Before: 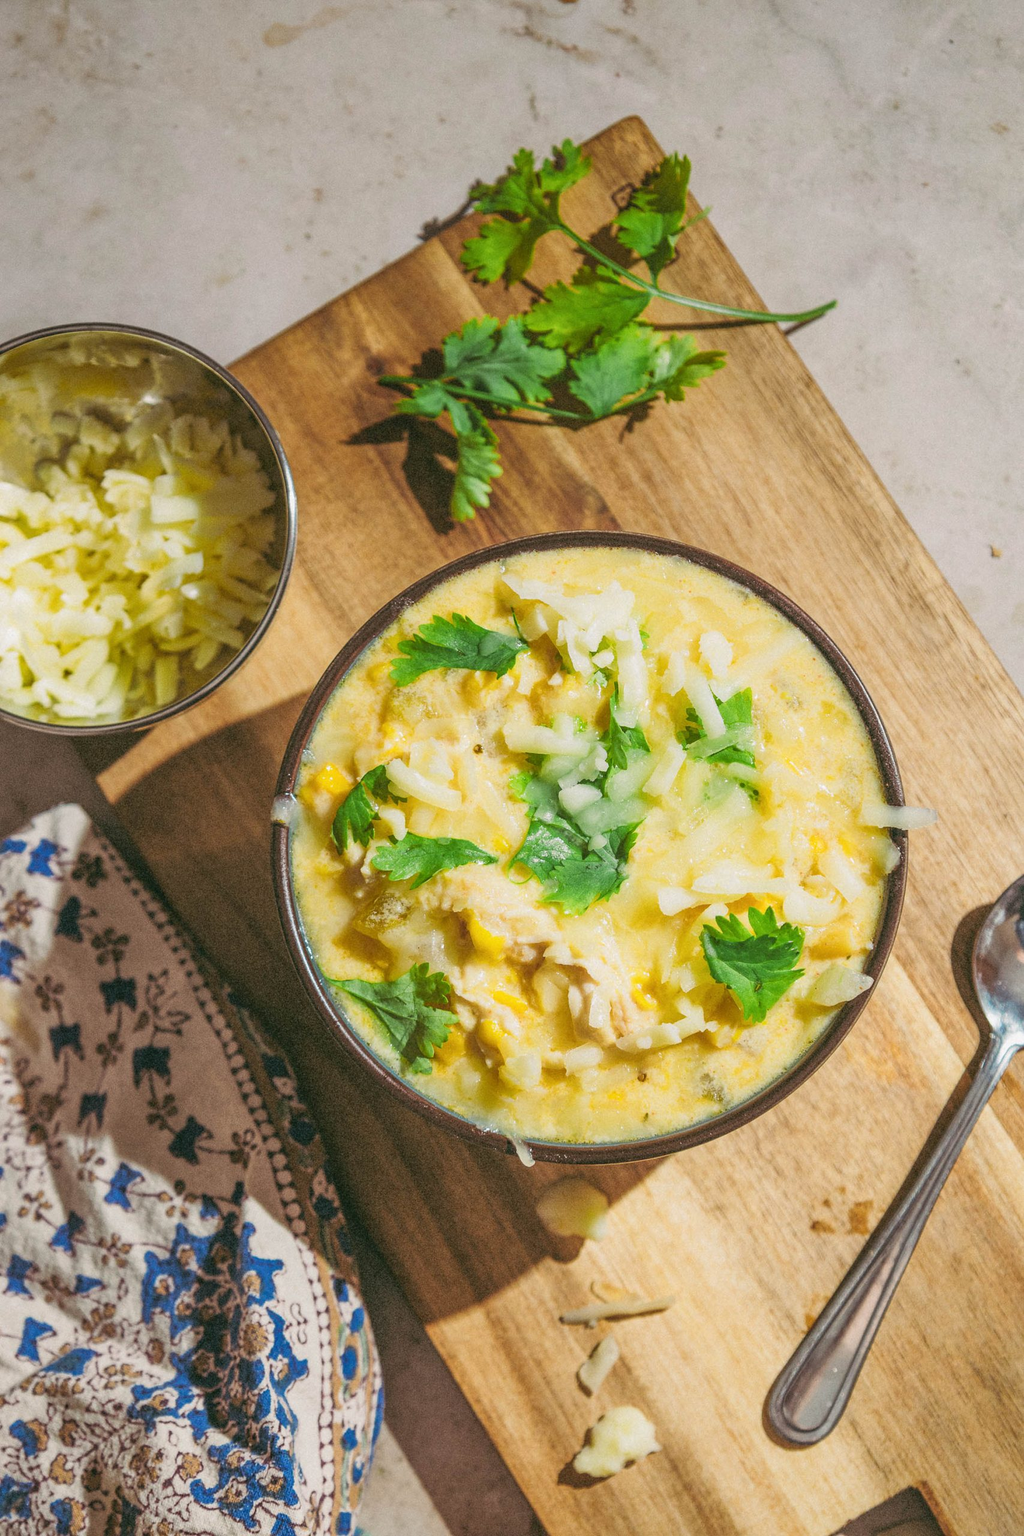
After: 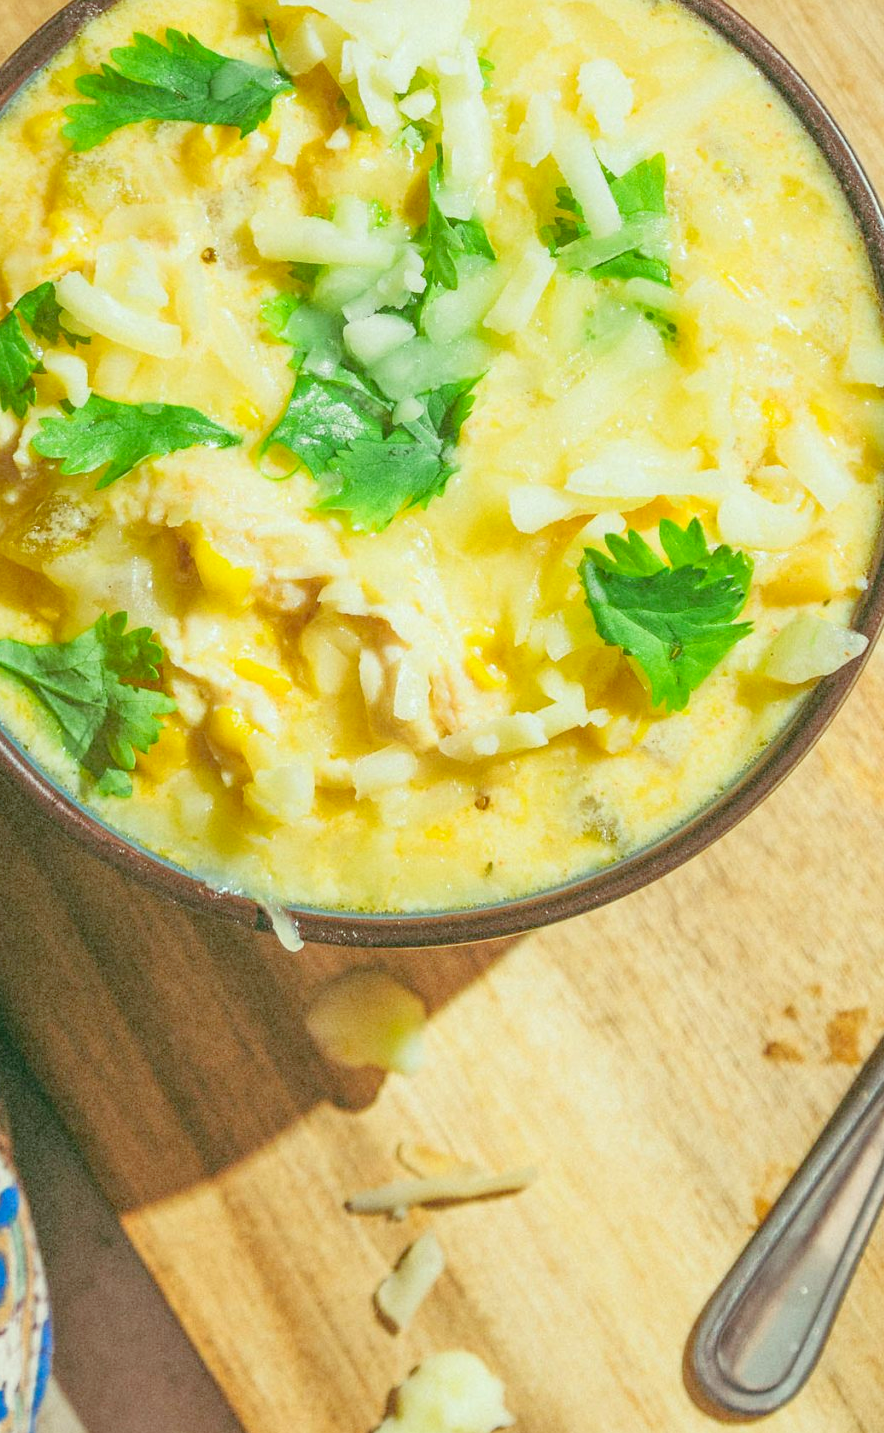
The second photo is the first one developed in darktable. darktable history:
crop: left 34.479%, top 38.822%, right 13.718%, bottom 5.172%
color correction: highlights a* -8, highlights b* 3.1
levels: levels [0, 0.43, 0.984]
exposure: compensate highlight preservation false
